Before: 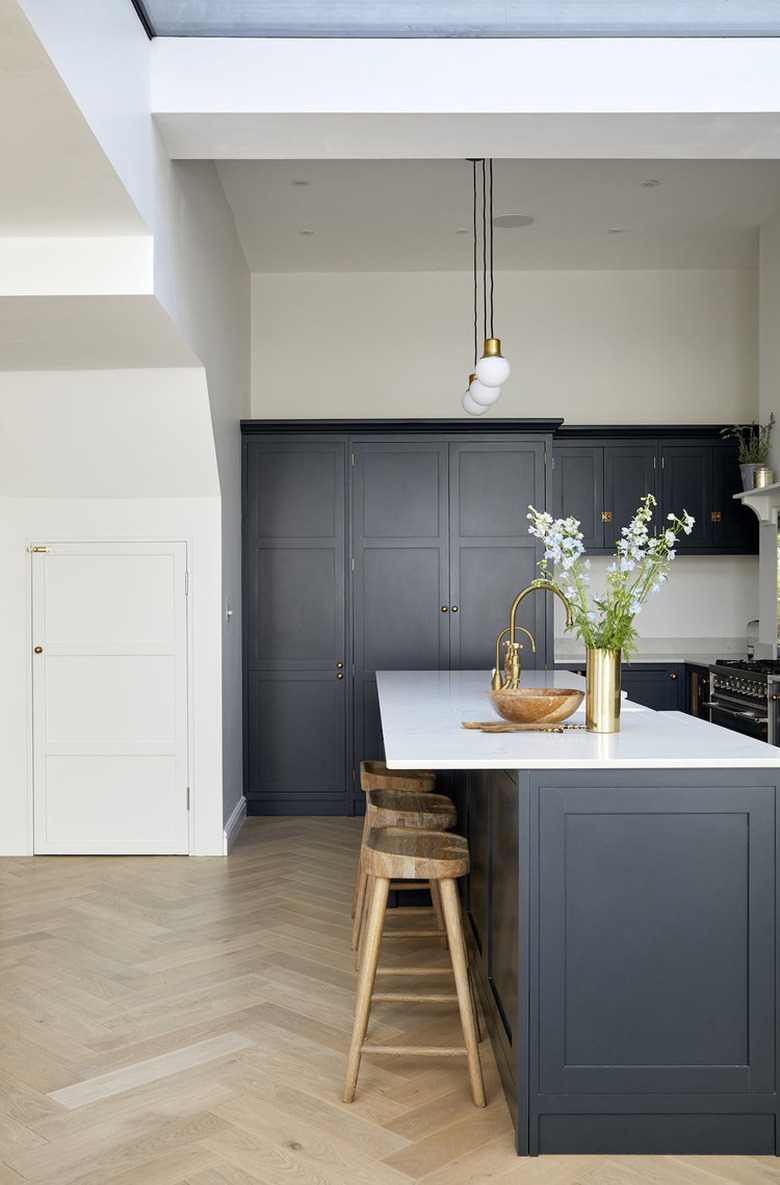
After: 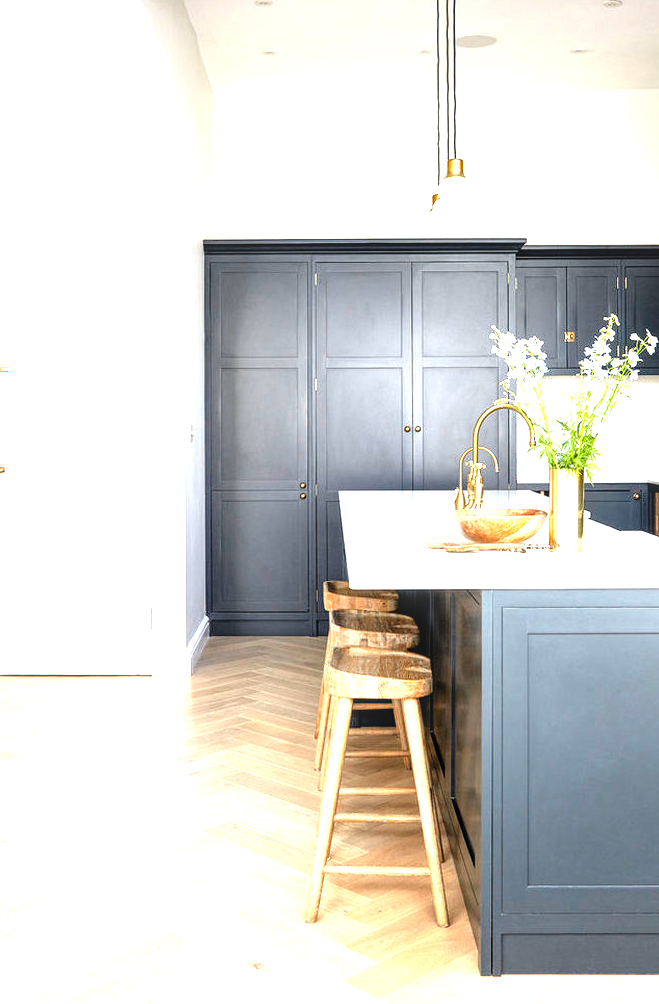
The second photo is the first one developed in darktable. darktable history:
exposure: black level correction 0, exposure 1.096 EV, compensate highlight preservation false
tone equalizer: -8 EV -0.759 EV, -7 EV -0.721 EV, -6 EV -0.592 EV, -5 EV -0.425 EV, -3 EV 0.39 EV, -2 EV 0.6 EV, -1 EV 0.69 EV, +0 EV 0.758 EV
local contrast: on, module defaults
crop and rotate: left 4.755%, top 15.252%, right 10.673%
